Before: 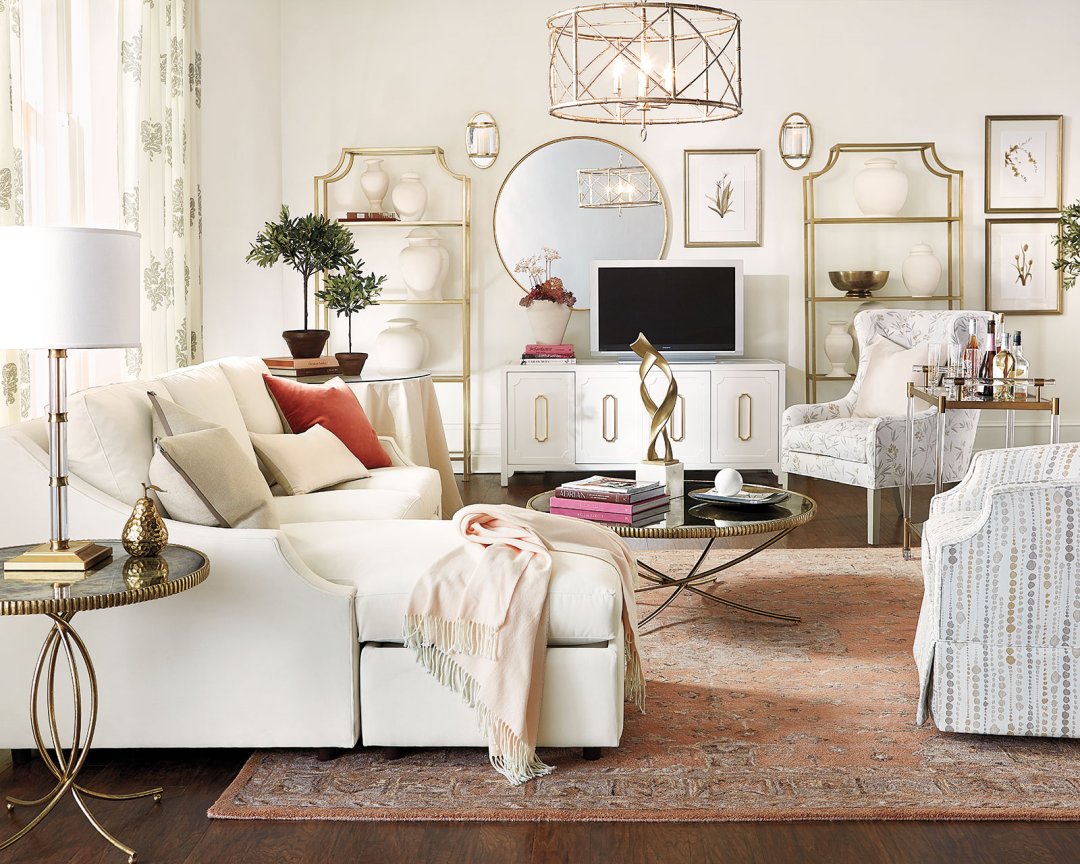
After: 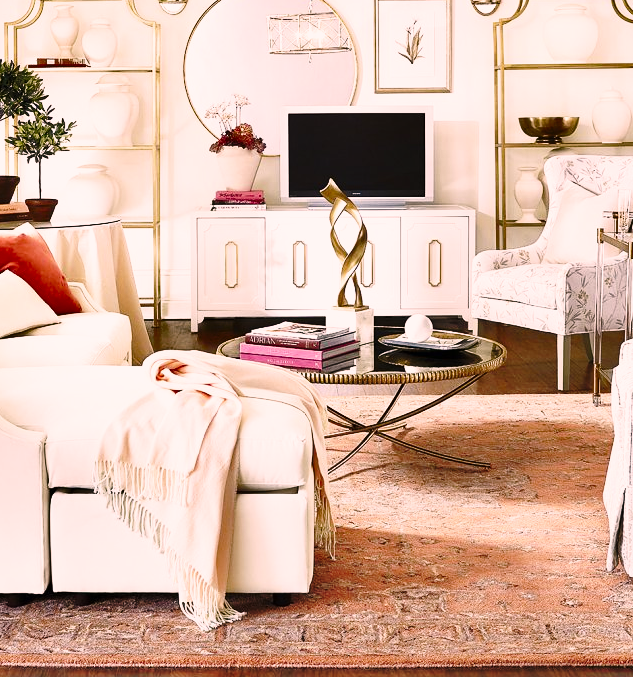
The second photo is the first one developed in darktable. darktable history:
crop and rotate: left 28.704%, top 17.825%, right 12.682%, bottom 3.782%
base curve: curves: ch0 [(0, 0) (0.036, 0.037) (0.121, 0.228) (0.46, 0.76) (0.859, 0.983) (1, 1)], preserve colors none
color correction: highlights a* 12.43, highlights b* 5.63
shadows and highlights: soften with gaussian
